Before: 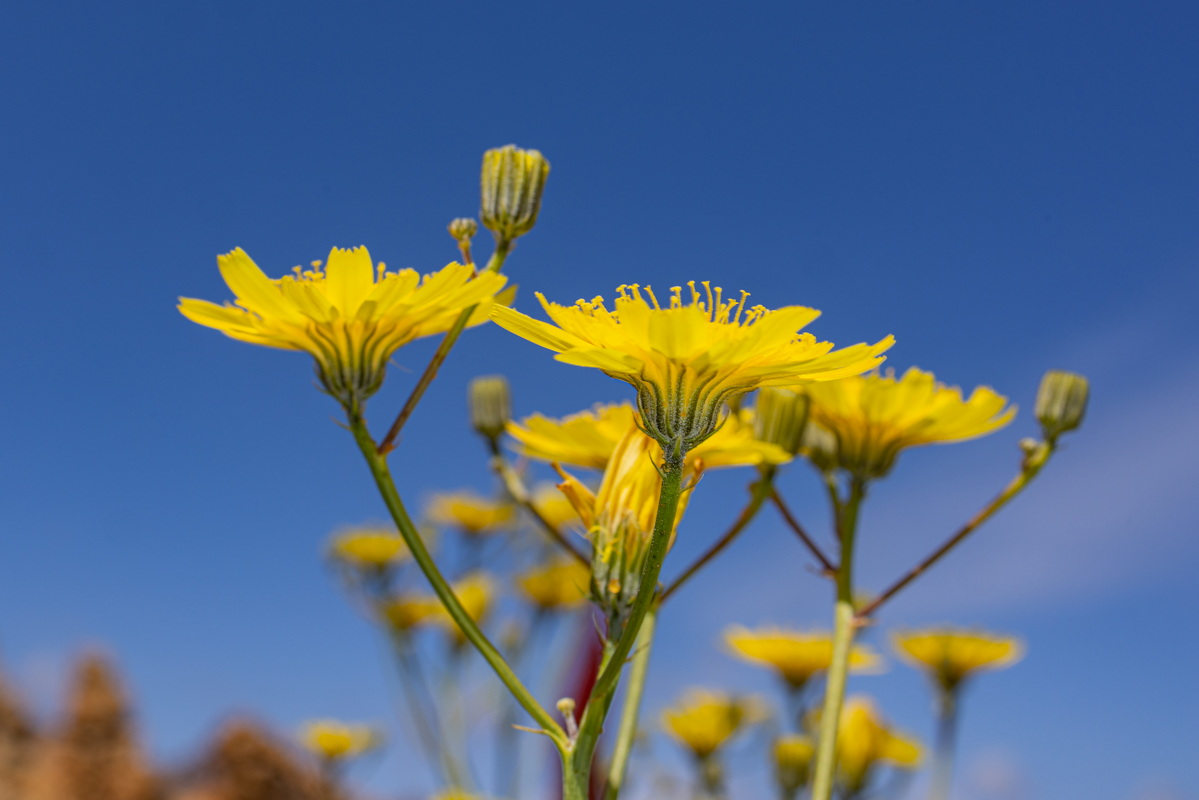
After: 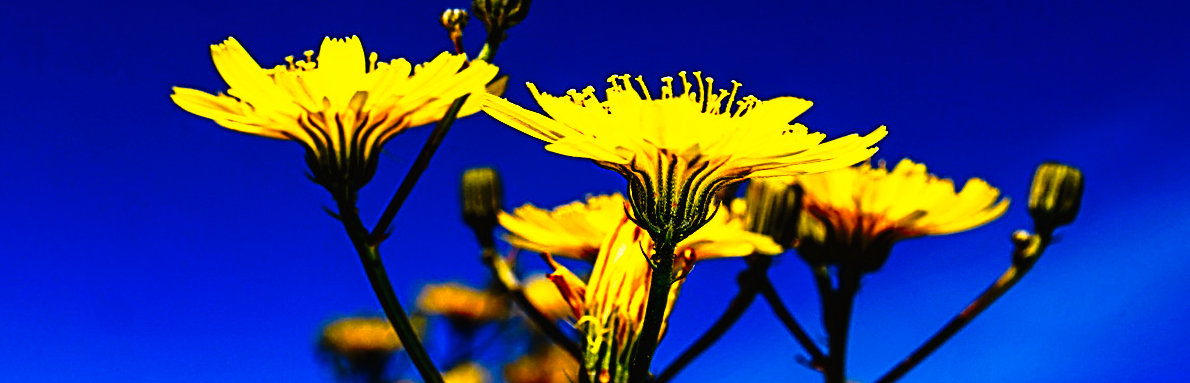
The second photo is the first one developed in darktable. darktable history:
crop and rotate: top 26.056%, bottom 25.543%
tone curve: curves: ch0 [(0, 0) (0.003, 0.005) (0.011, 0.005) (0.025, 0.006) (0.044, 0.008) (0.069, 0.01) (0.1, 0.012) (0.136, 0.015) (0.177, 0.019) (0.224, 0.017) (0.277, 0.015) (0.335, 0.018) (0.399, 0.043) (0.468, 0.118) (0.543, 0.349) (0.623, 0.591) (0.709, 0.88) (0.801, 0.983) (0.898, 0.973) (1, 1)], preserve colors none
rotate and perspective: rotation 0.192°, lens shift (horizontal) -0.015, crop left 0.005, crop right 0.996, crop top 0.006, crop bottom 0.99
sharpen: radius 2.817, amount 0.715
